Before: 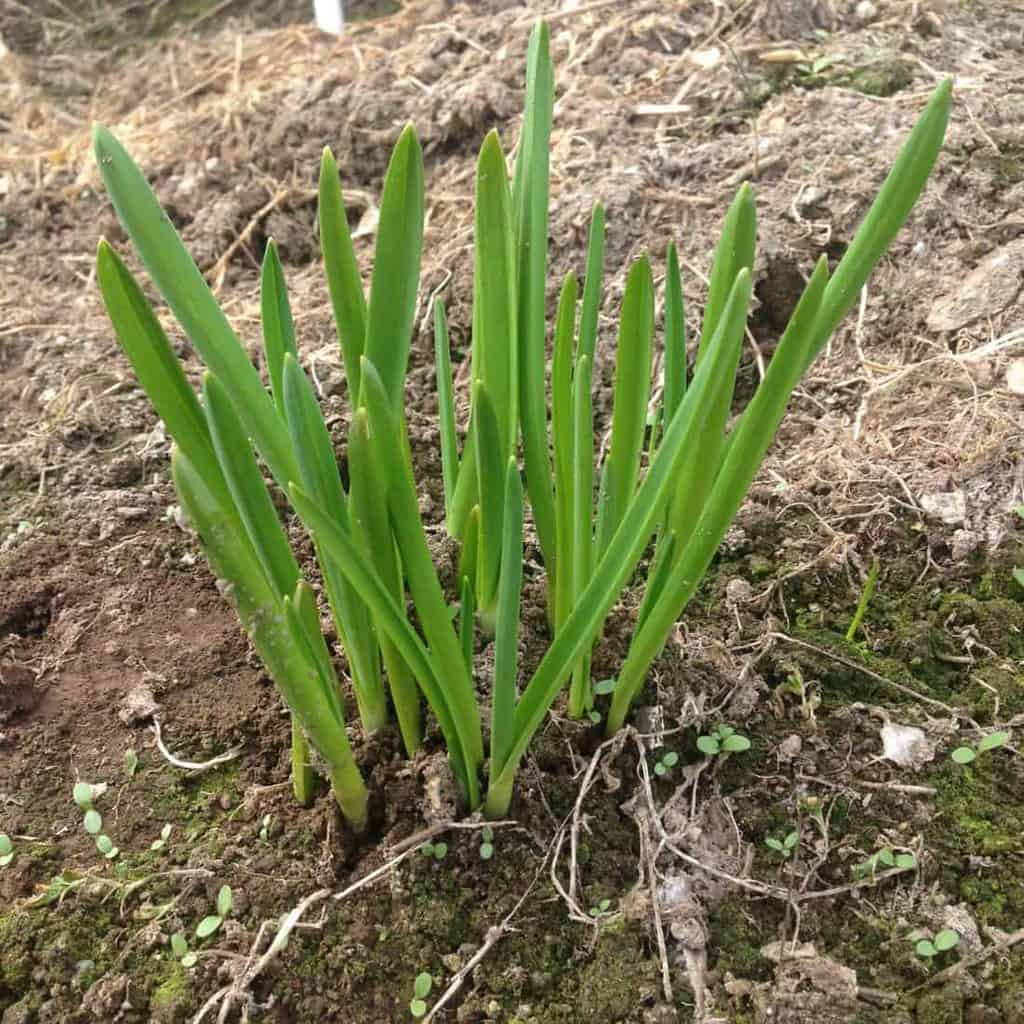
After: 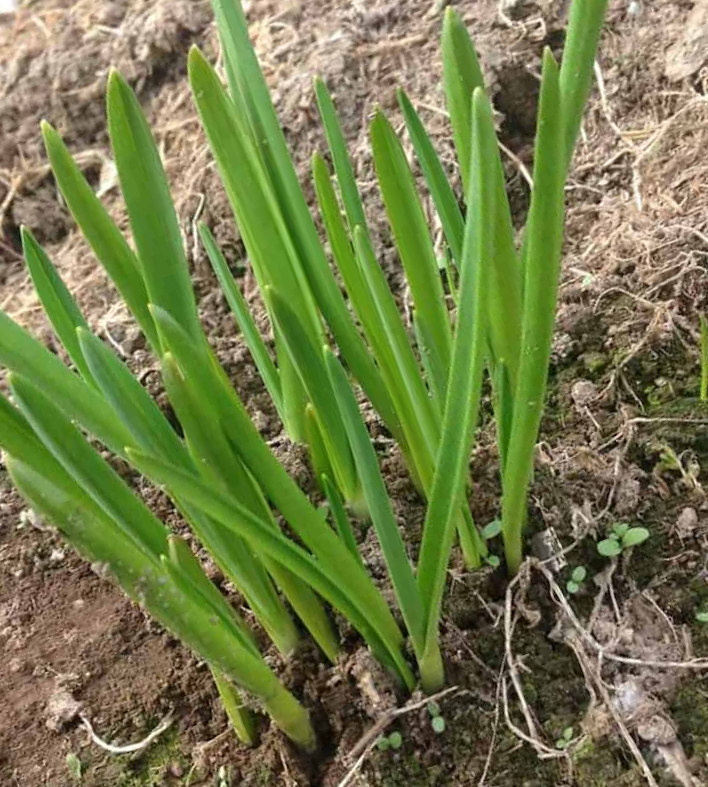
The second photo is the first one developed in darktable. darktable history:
crop and rotate: angle 20.47°, left 6.791%, right 4.14%, bottom 1.106%
